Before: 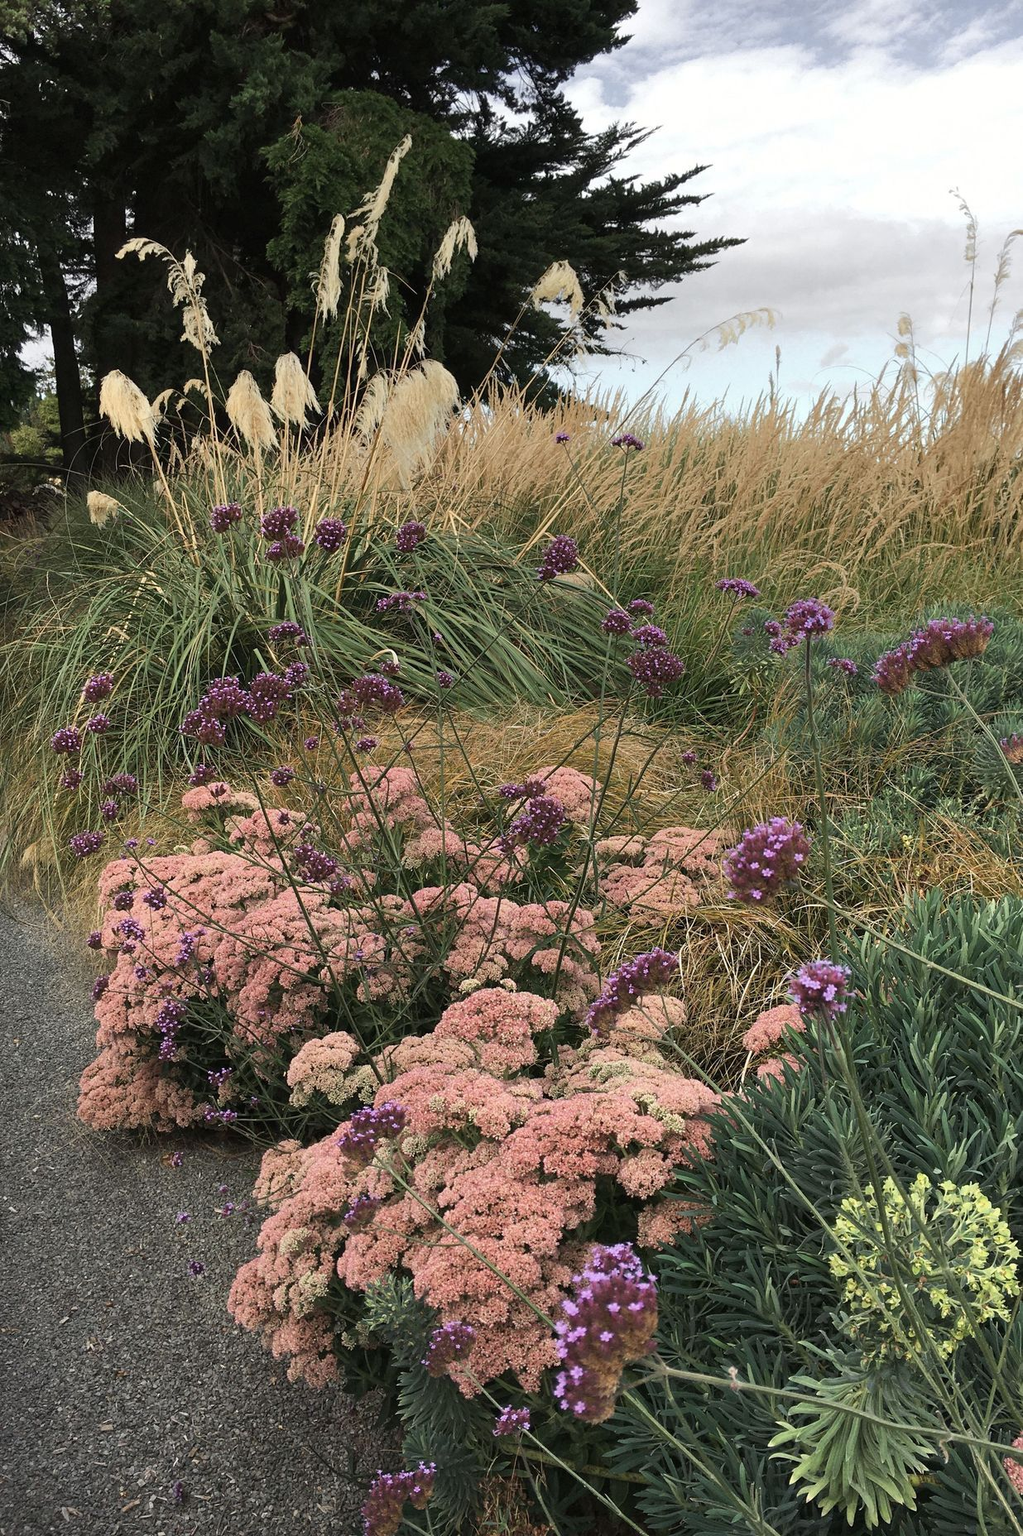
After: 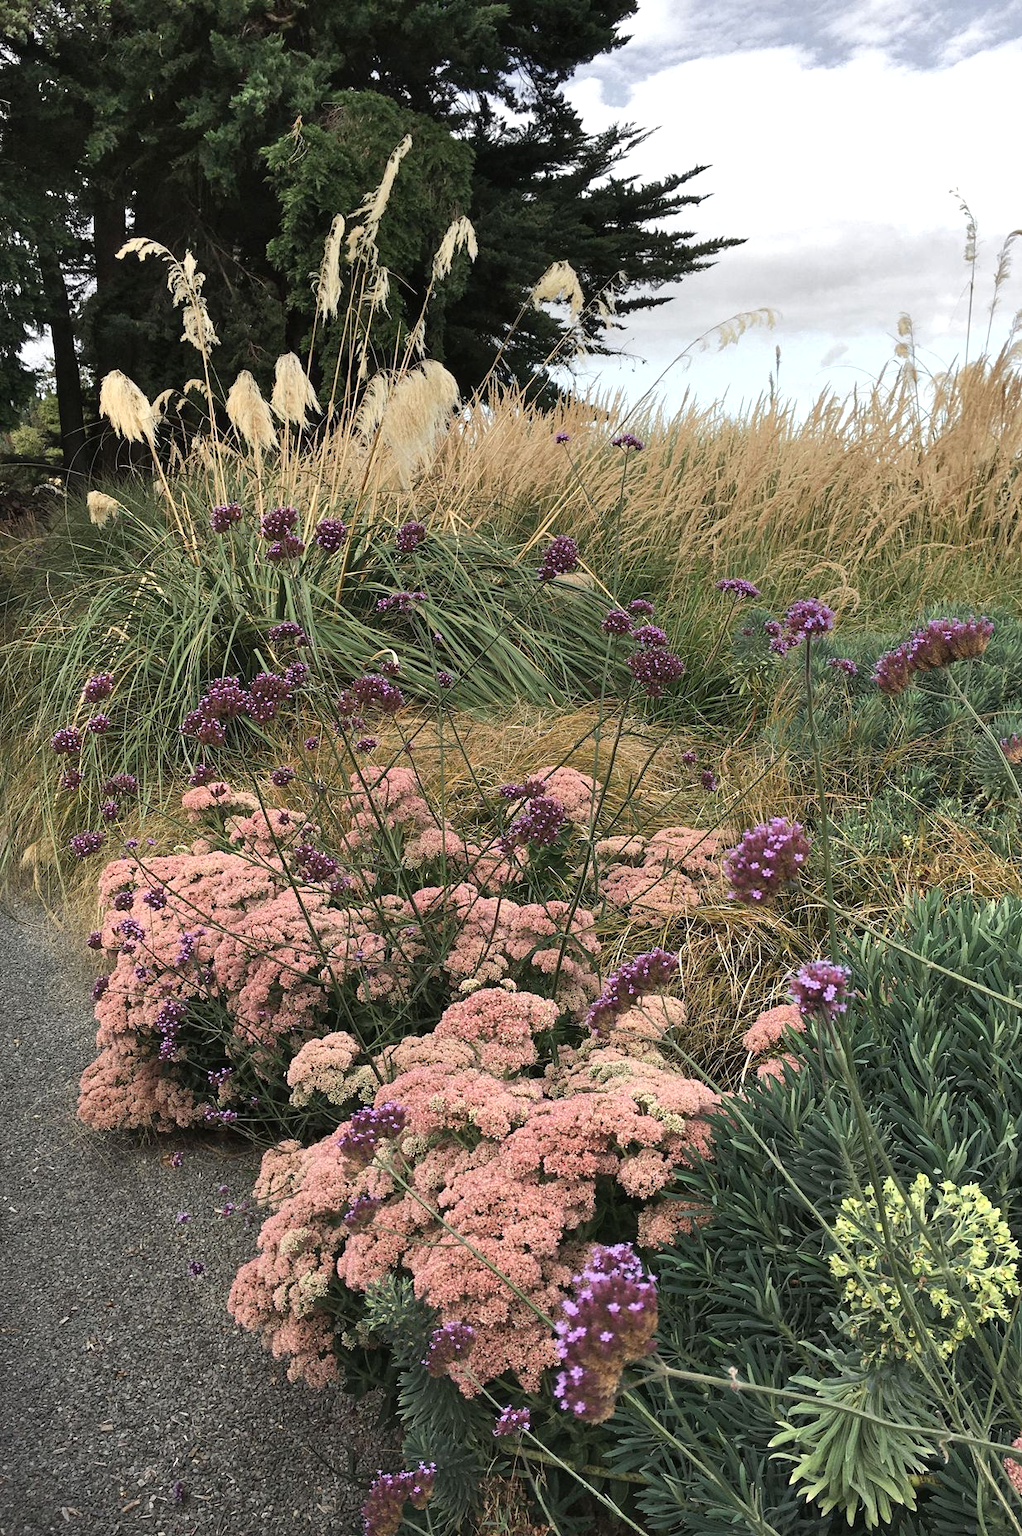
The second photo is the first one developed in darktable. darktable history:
shadows and highlights: radius 44.78, white point adjustment 6.64, compress 79.65%, highlights color adjustment 78.42%, soften with gaussian
